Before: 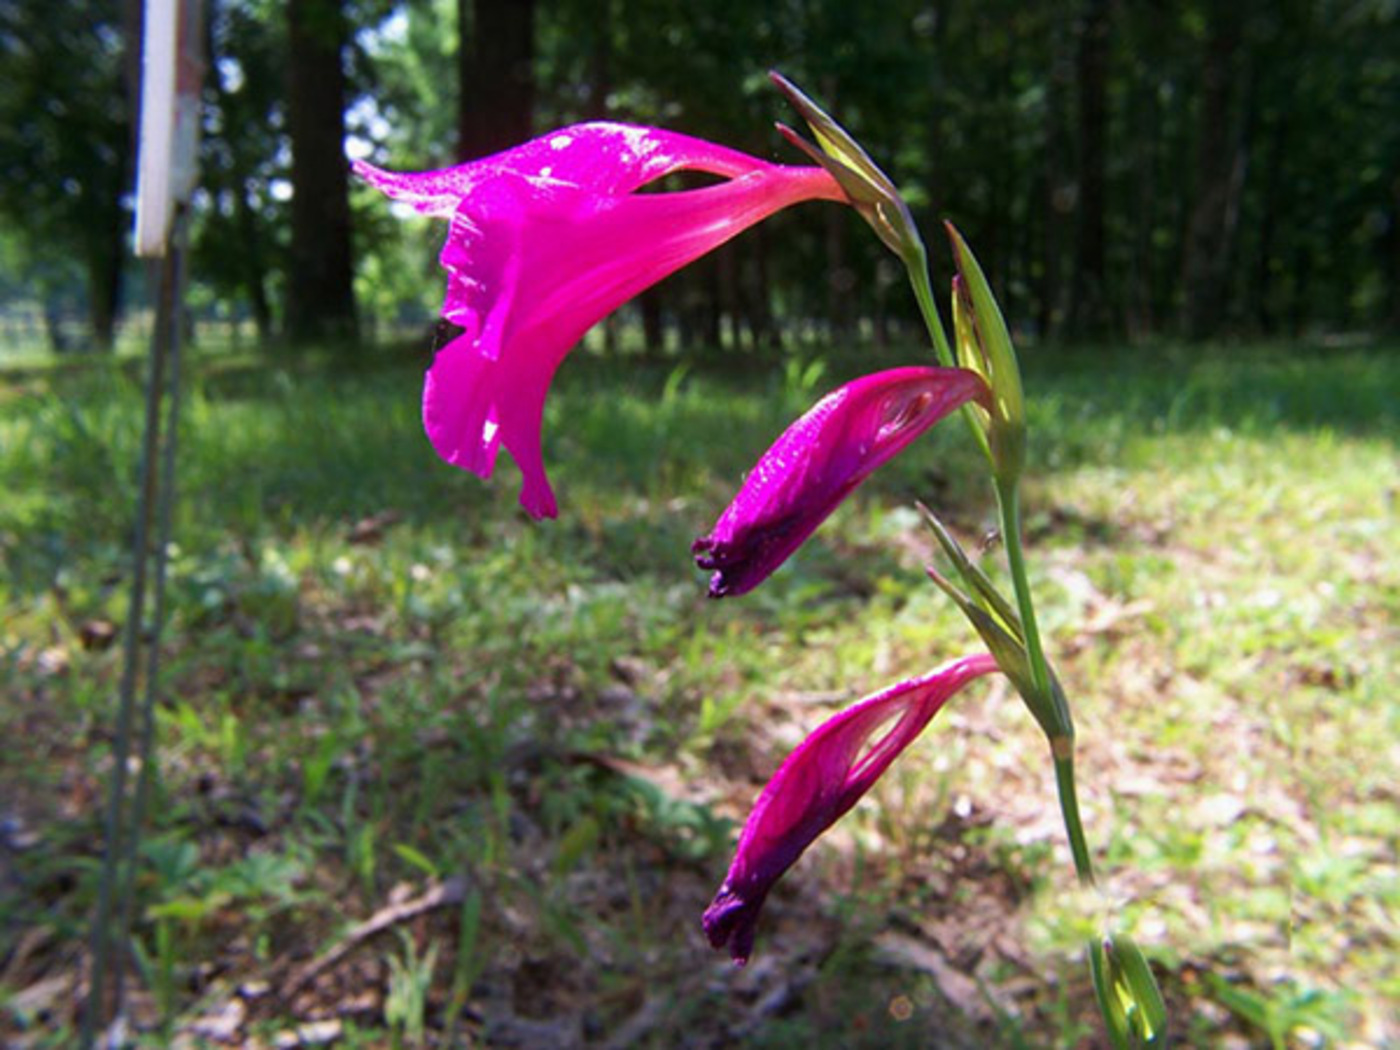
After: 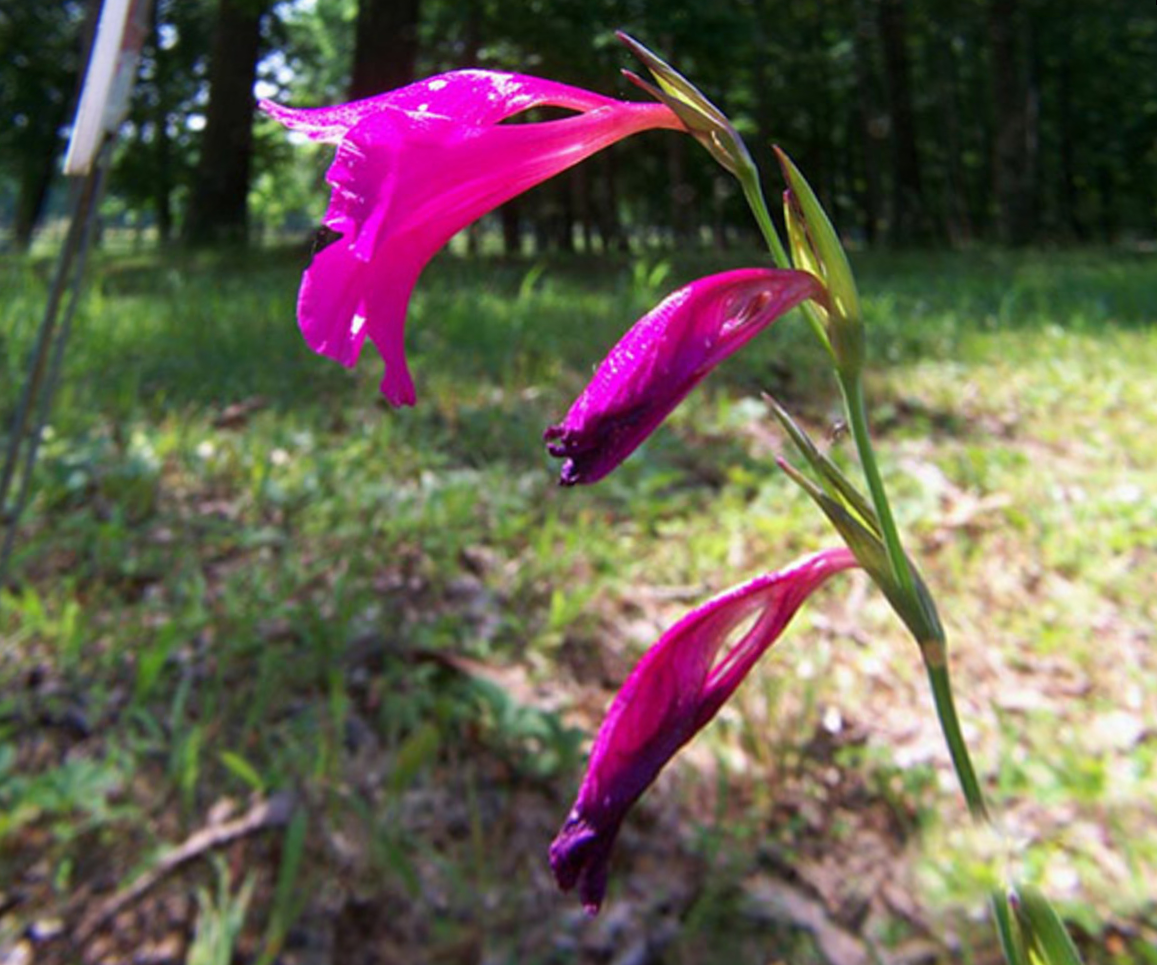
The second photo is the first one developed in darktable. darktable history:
rotate and perspective: rotation 0.72°, lens shift (vertical) -0.352, lens shift (horizontal) -0.051, crop left 0.152, crop right 0.859, crop top 0.019, crop bottom 0.964
crop: top 0.448%, right 0.264%, bottom 5.045%
